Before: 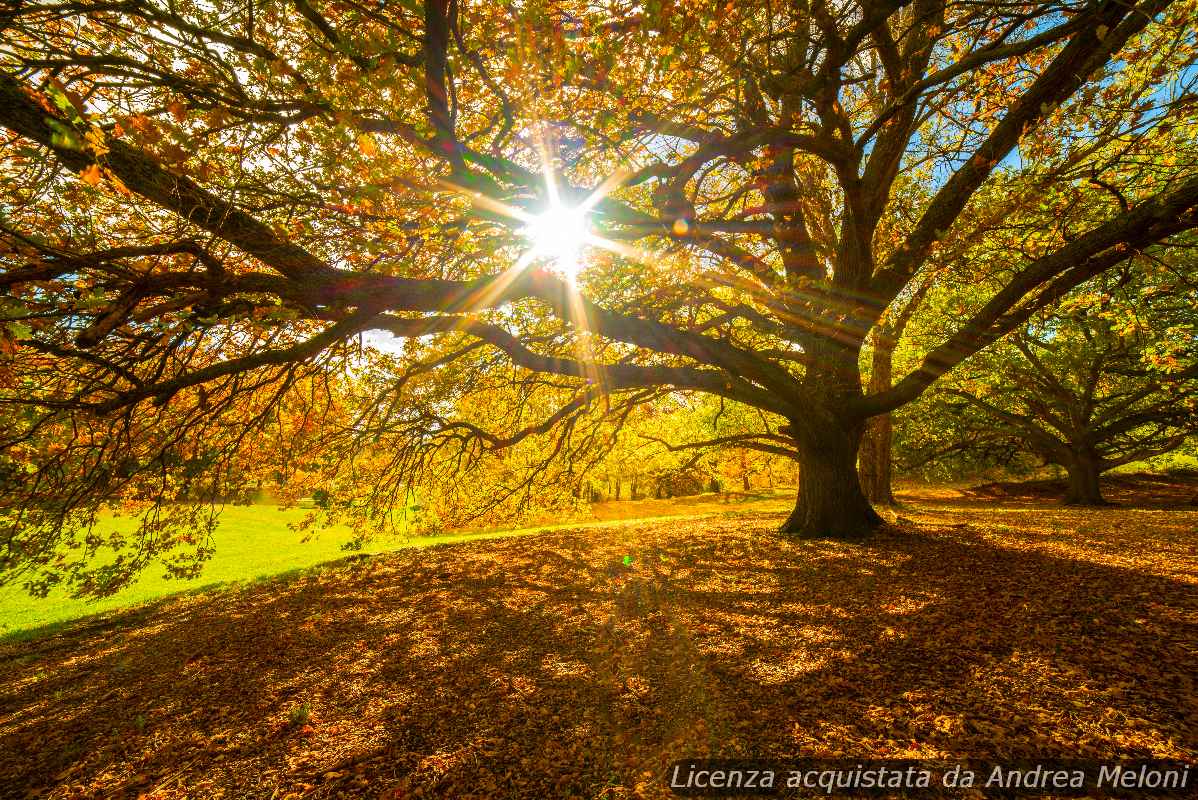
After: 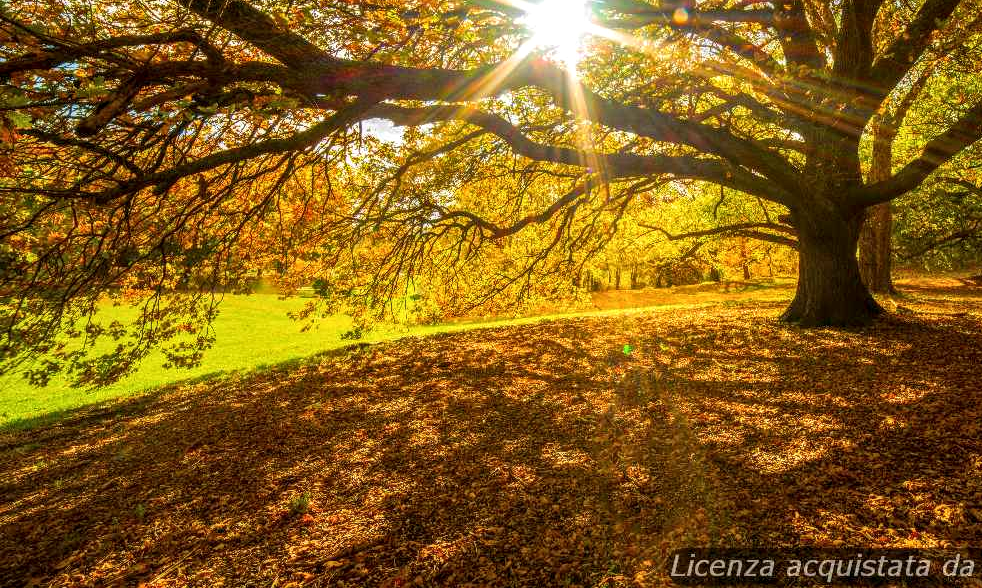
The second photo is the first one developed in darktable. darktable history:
local contrast: on, module defaults
crop: top 26.449%, right 18.012%
